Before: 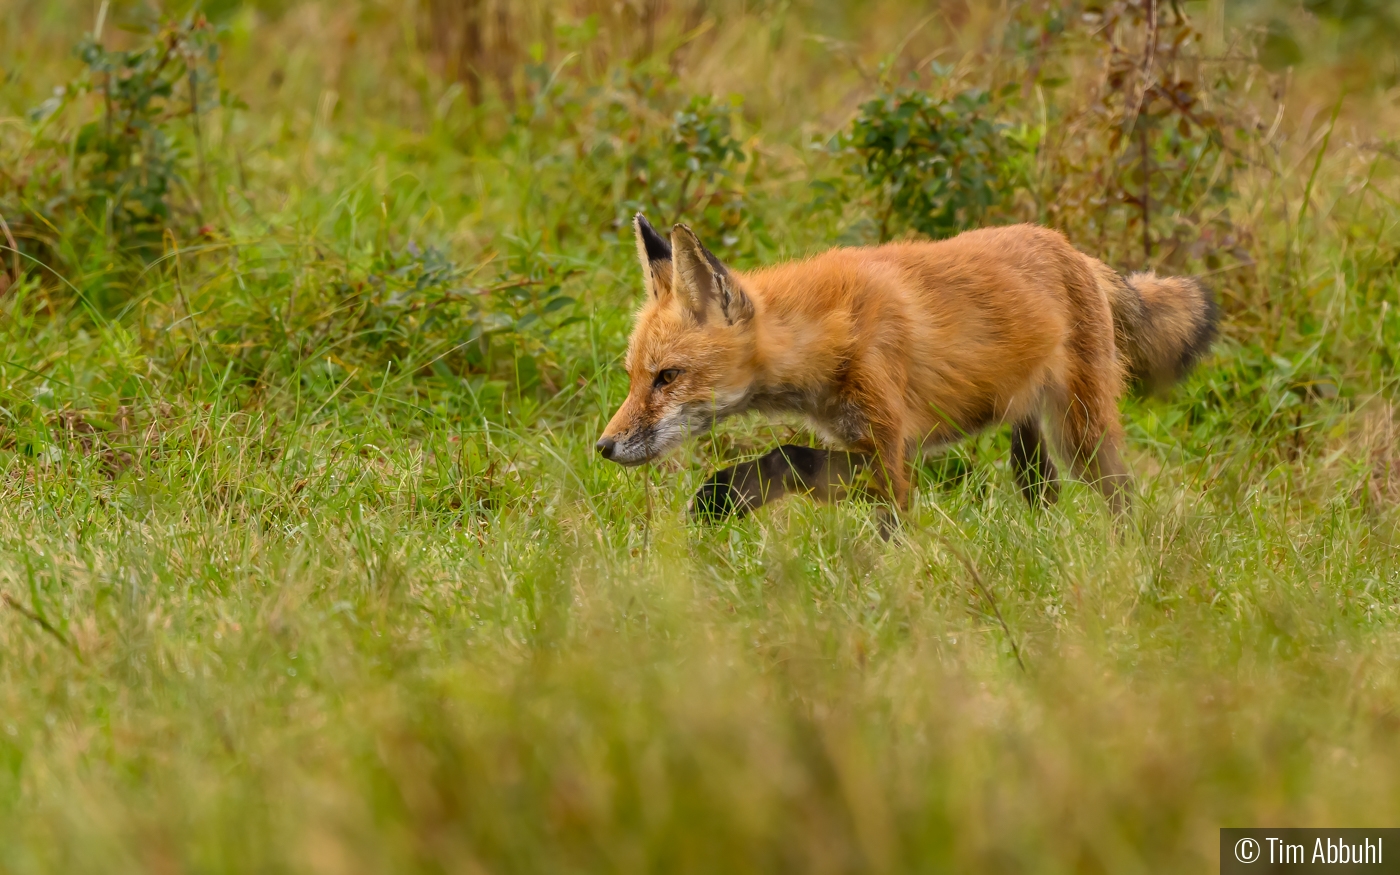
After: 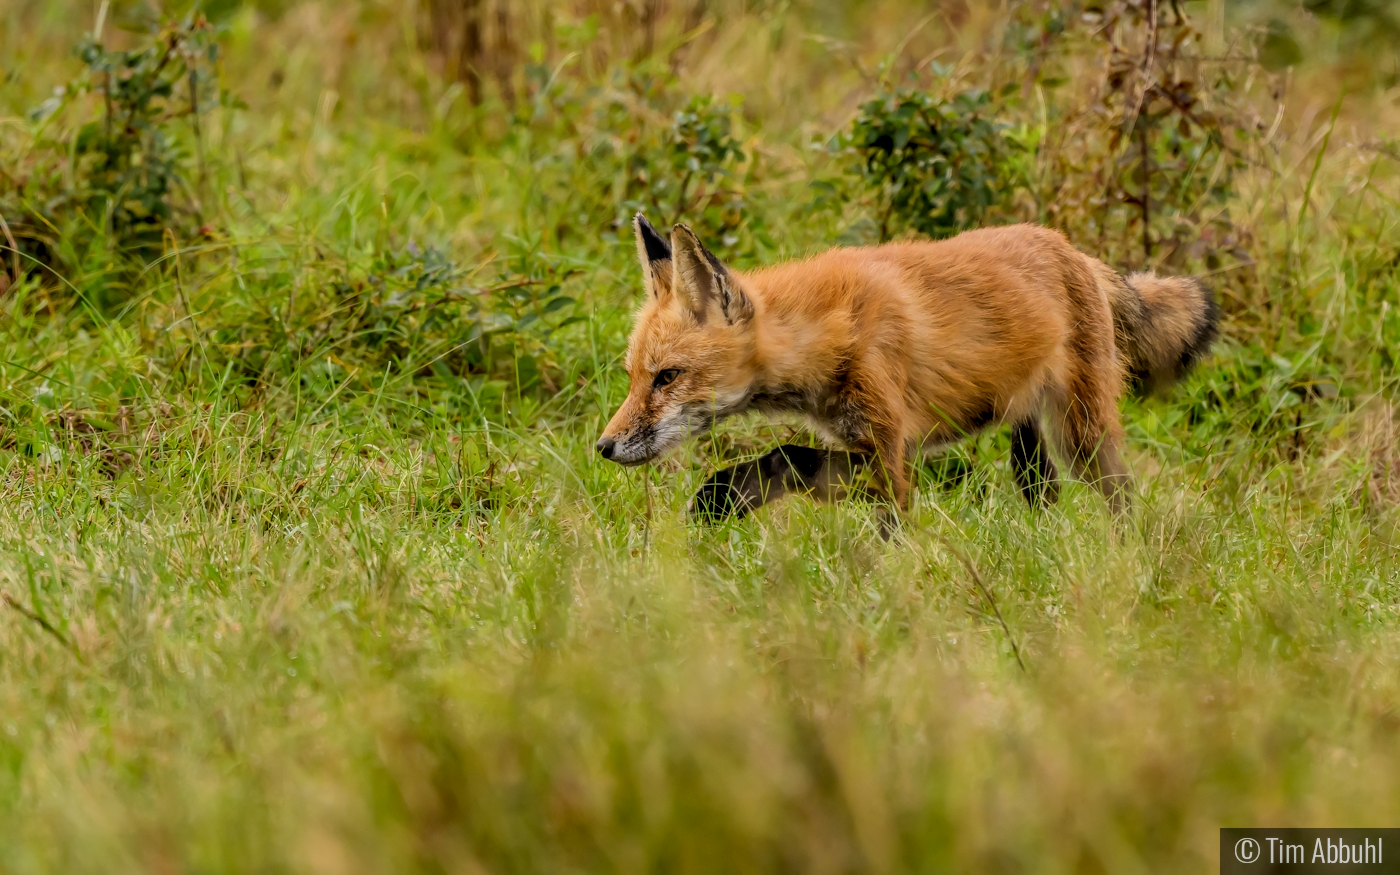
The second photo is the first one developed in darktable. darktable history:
local contrast: highlights 6%, shadows 2%, detail 134%
filmic rgb: black relative exposure -5.14 EV, white relative exposure 3.99 EV, hardness 2.9, contrast 1.097
